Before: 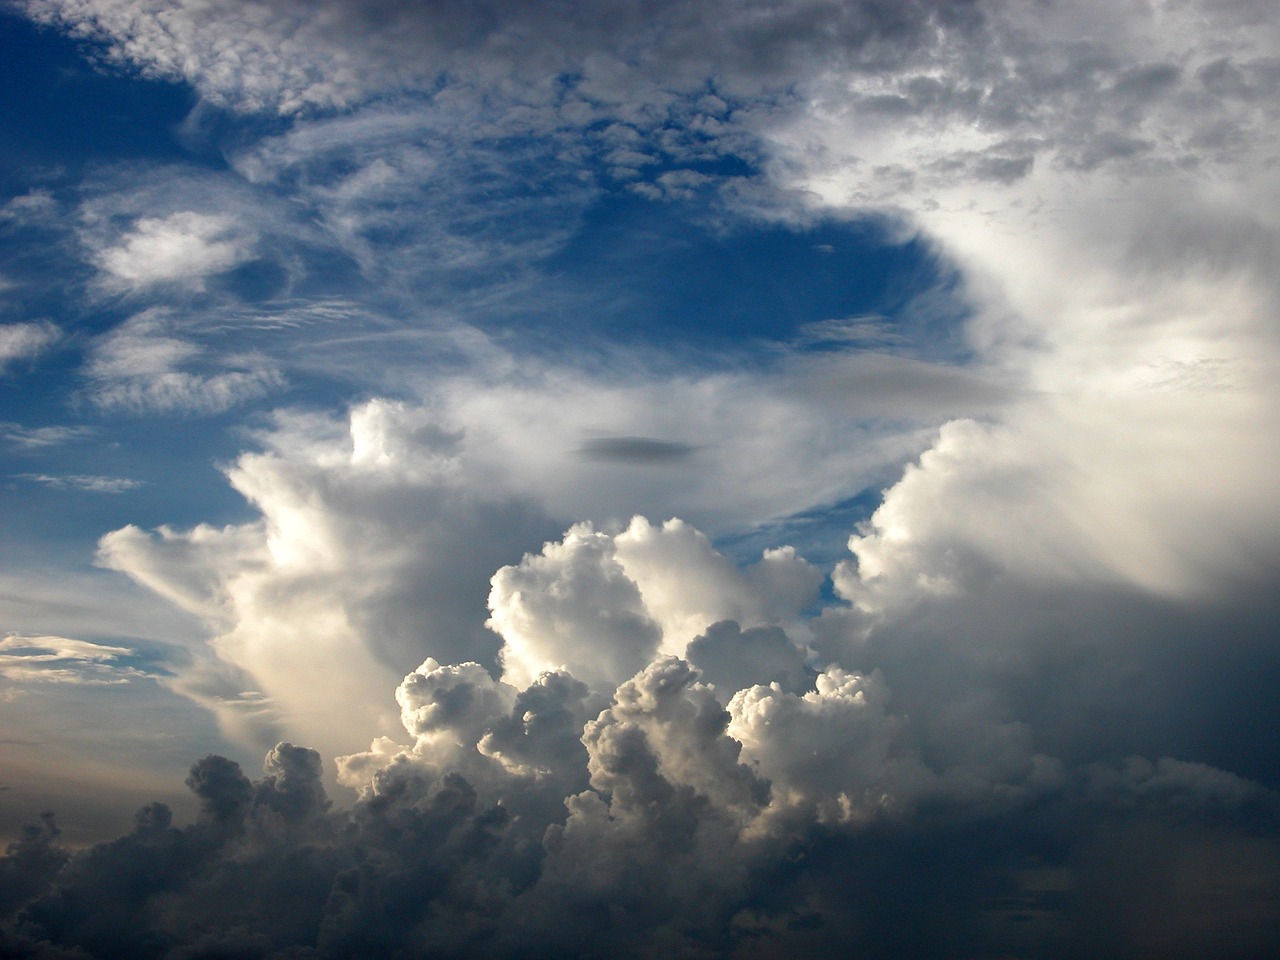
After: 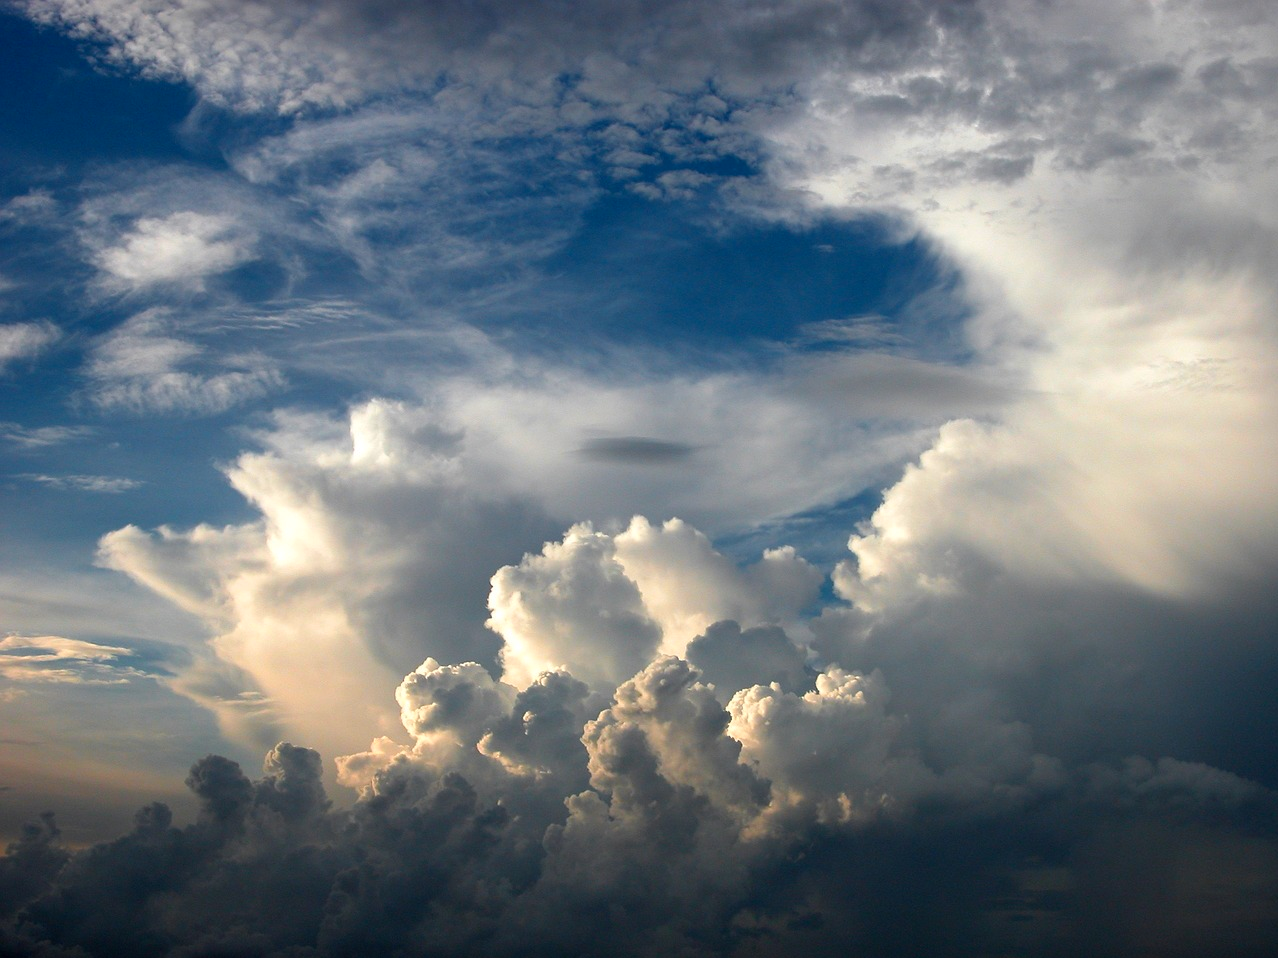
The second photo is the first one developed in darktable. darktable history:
color zones: curves: ch1 [(0.24, 0.629) (0.75, 0.5)]; ch2 [(0.255, 0.454) (0.745, 0.491)], mix 102.12%
crop: top 0.05%, bottom 0.098%
